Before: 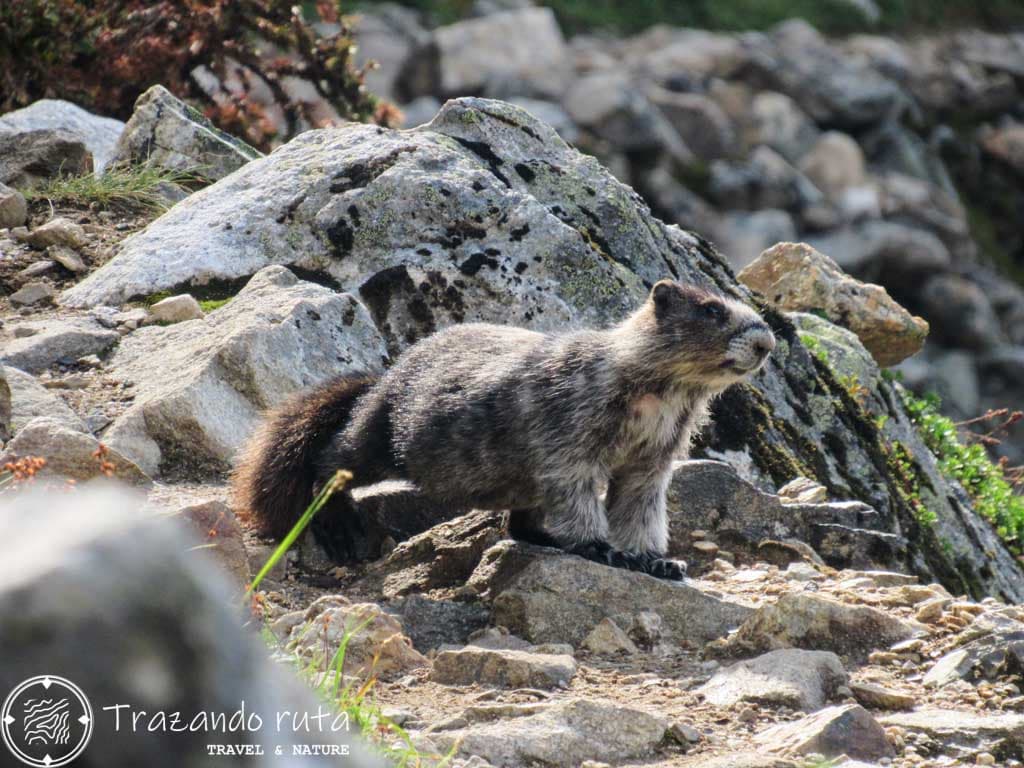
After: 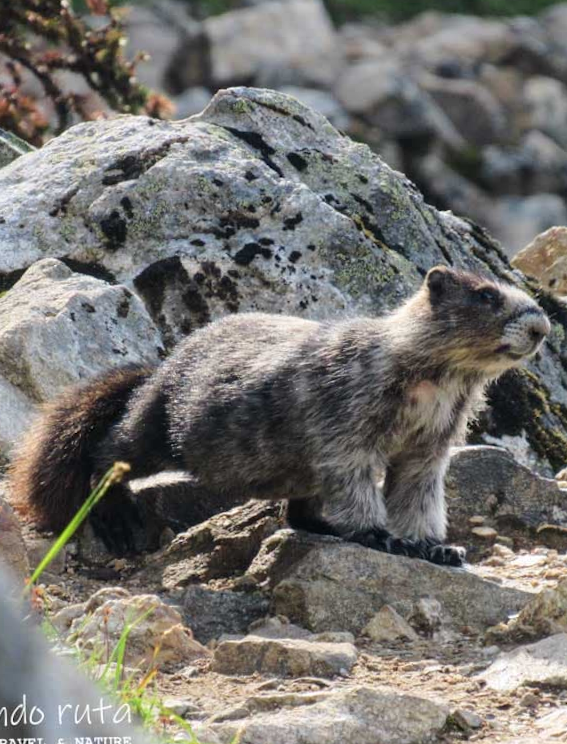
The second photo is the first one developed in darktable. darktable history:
rotate and perspective: rotation -1°, crop left 0.011, crop right 0.989, crop top 0.025, crop bottom 0.975
crop: left 21.674%, right 22.086%
